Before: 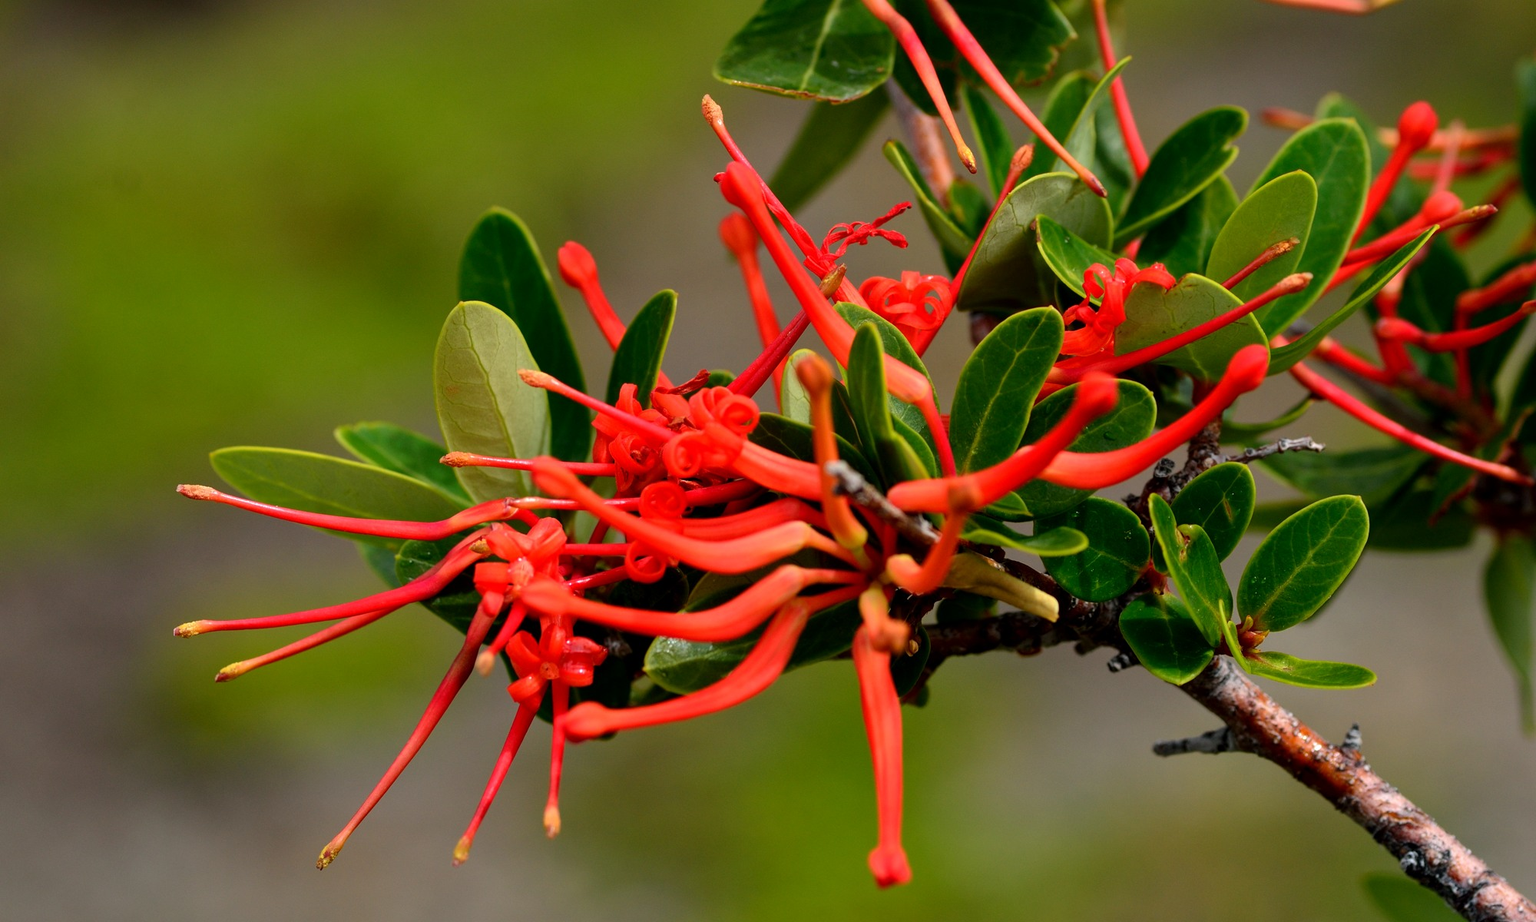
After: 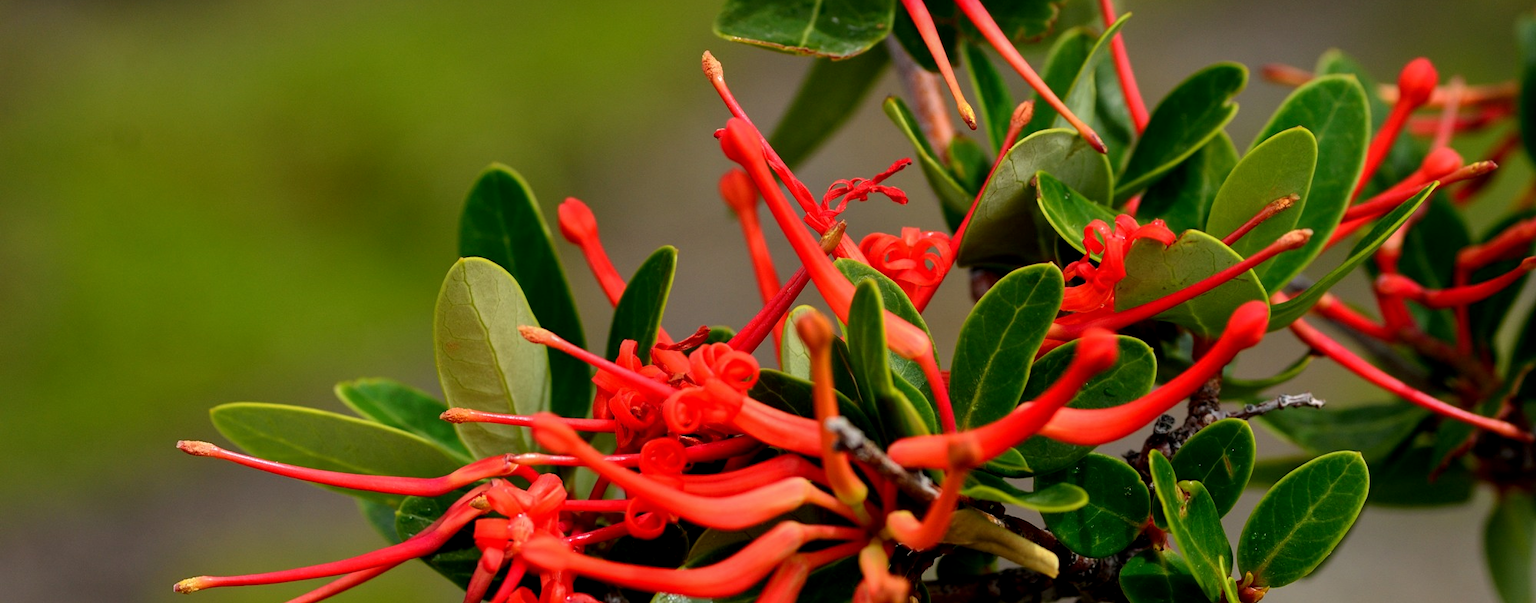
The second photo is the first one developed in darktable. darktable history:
local contrast: highlights 61%, shadows 115%, detail 107%, midtone range 0.53
crop and rotate: top 4.79%, bottom 29.661%
